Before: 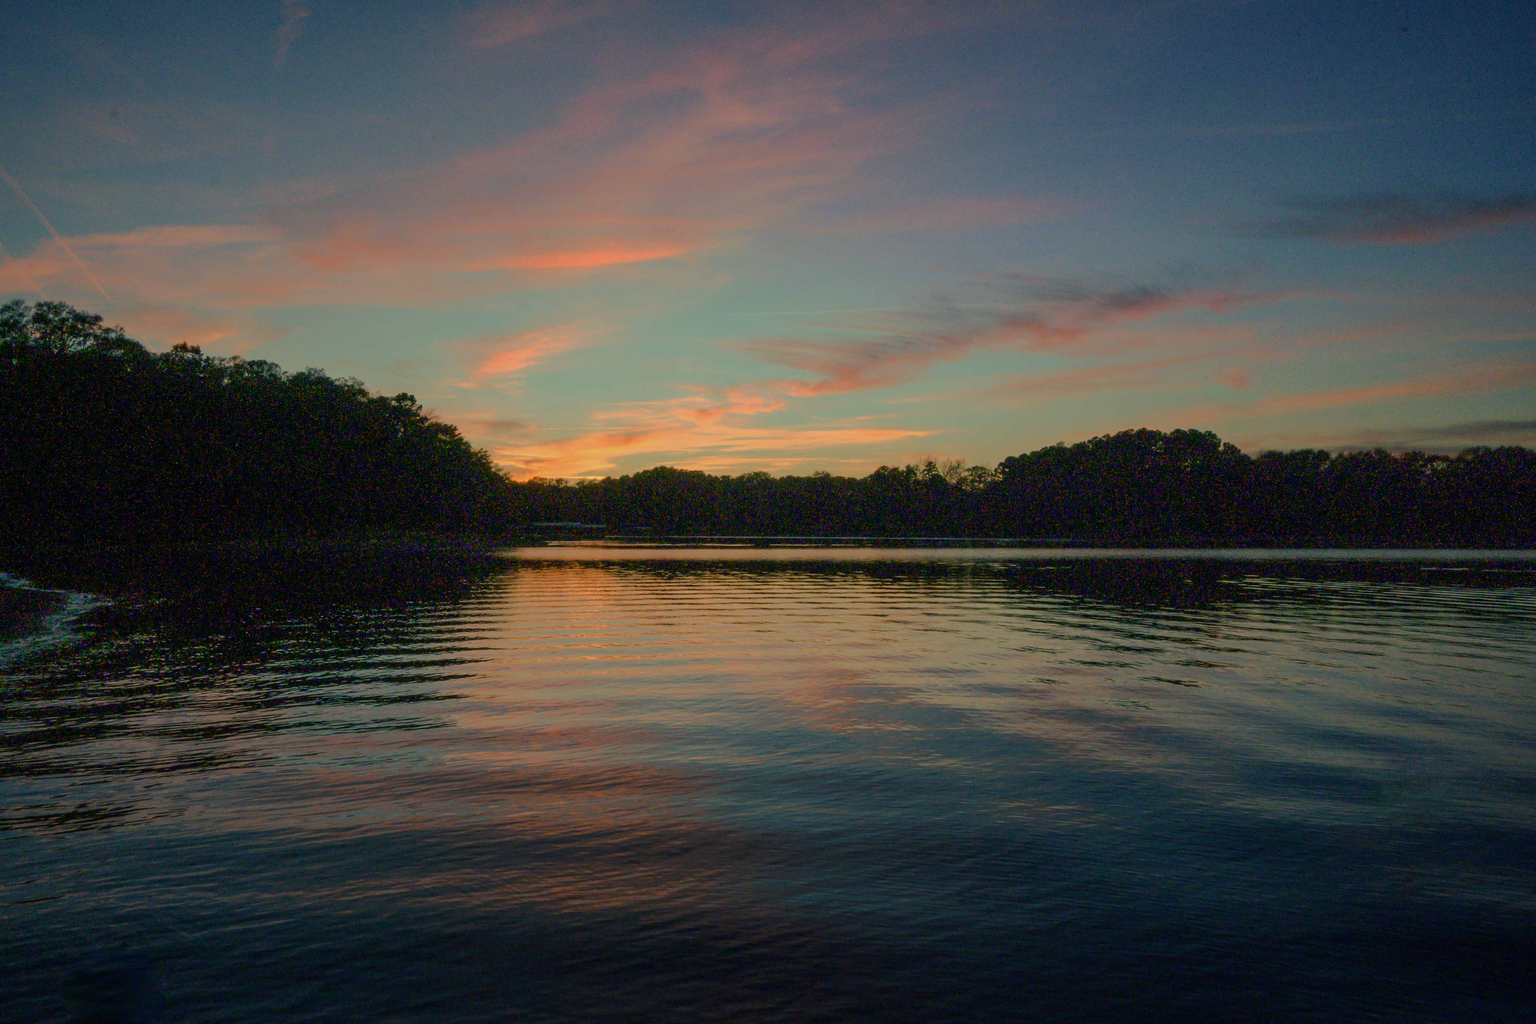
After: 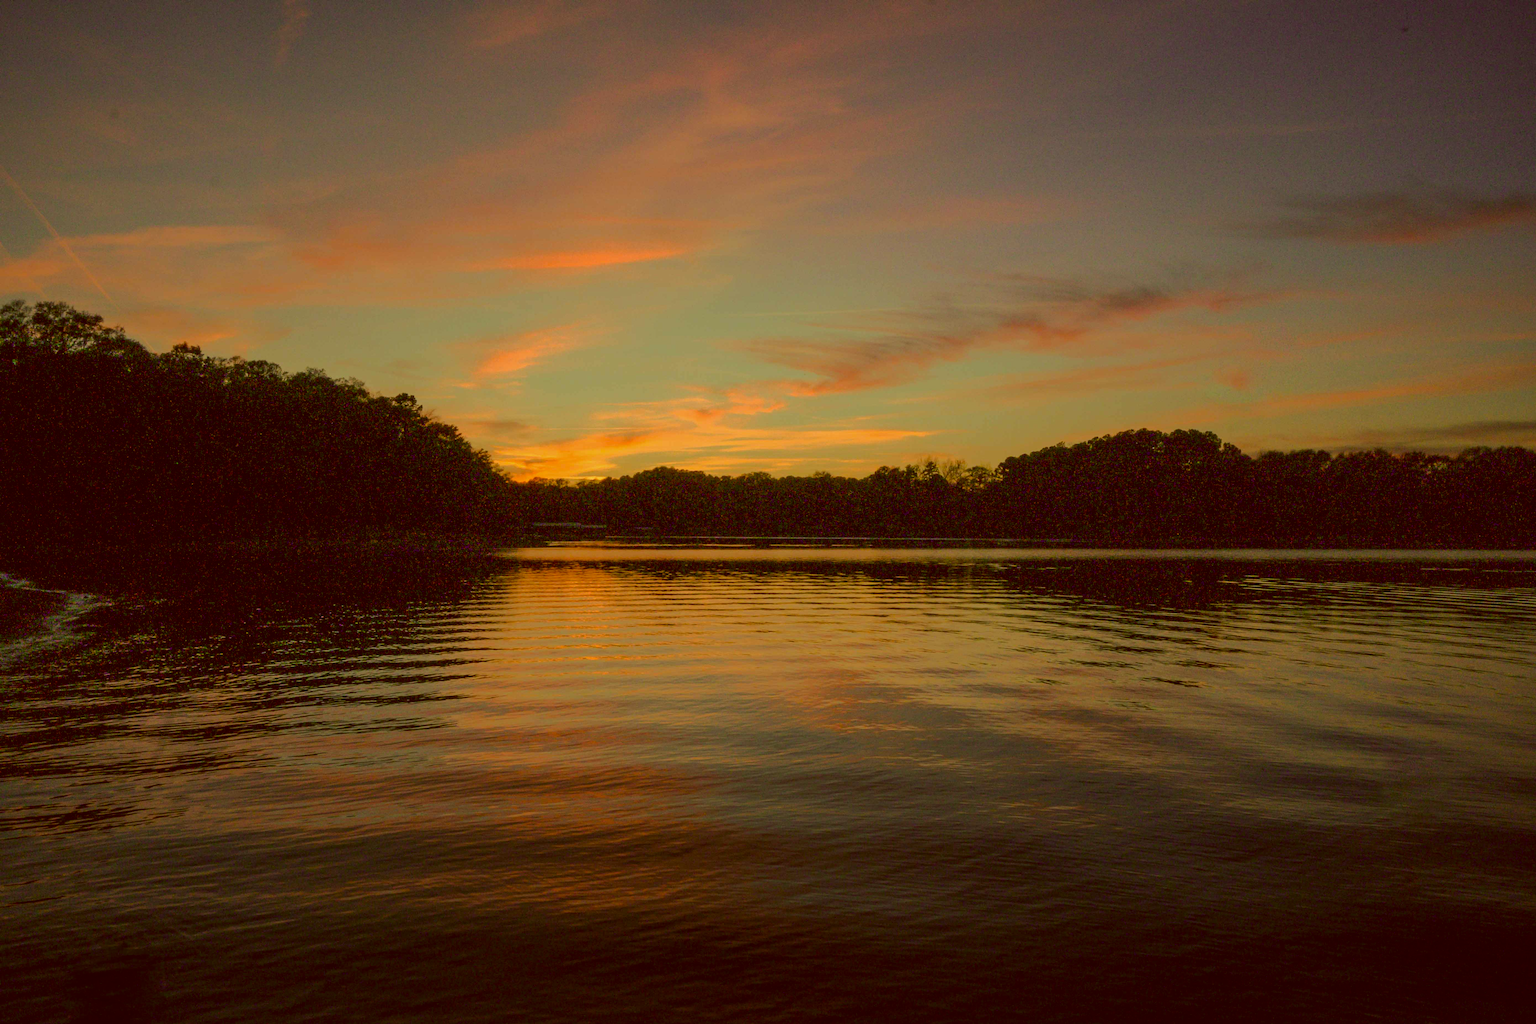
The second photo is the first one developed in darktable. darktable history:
color correction: highlights a* 1.14, highlights b* 23.58, shadows a* 15.18, shadows b* 24.16
